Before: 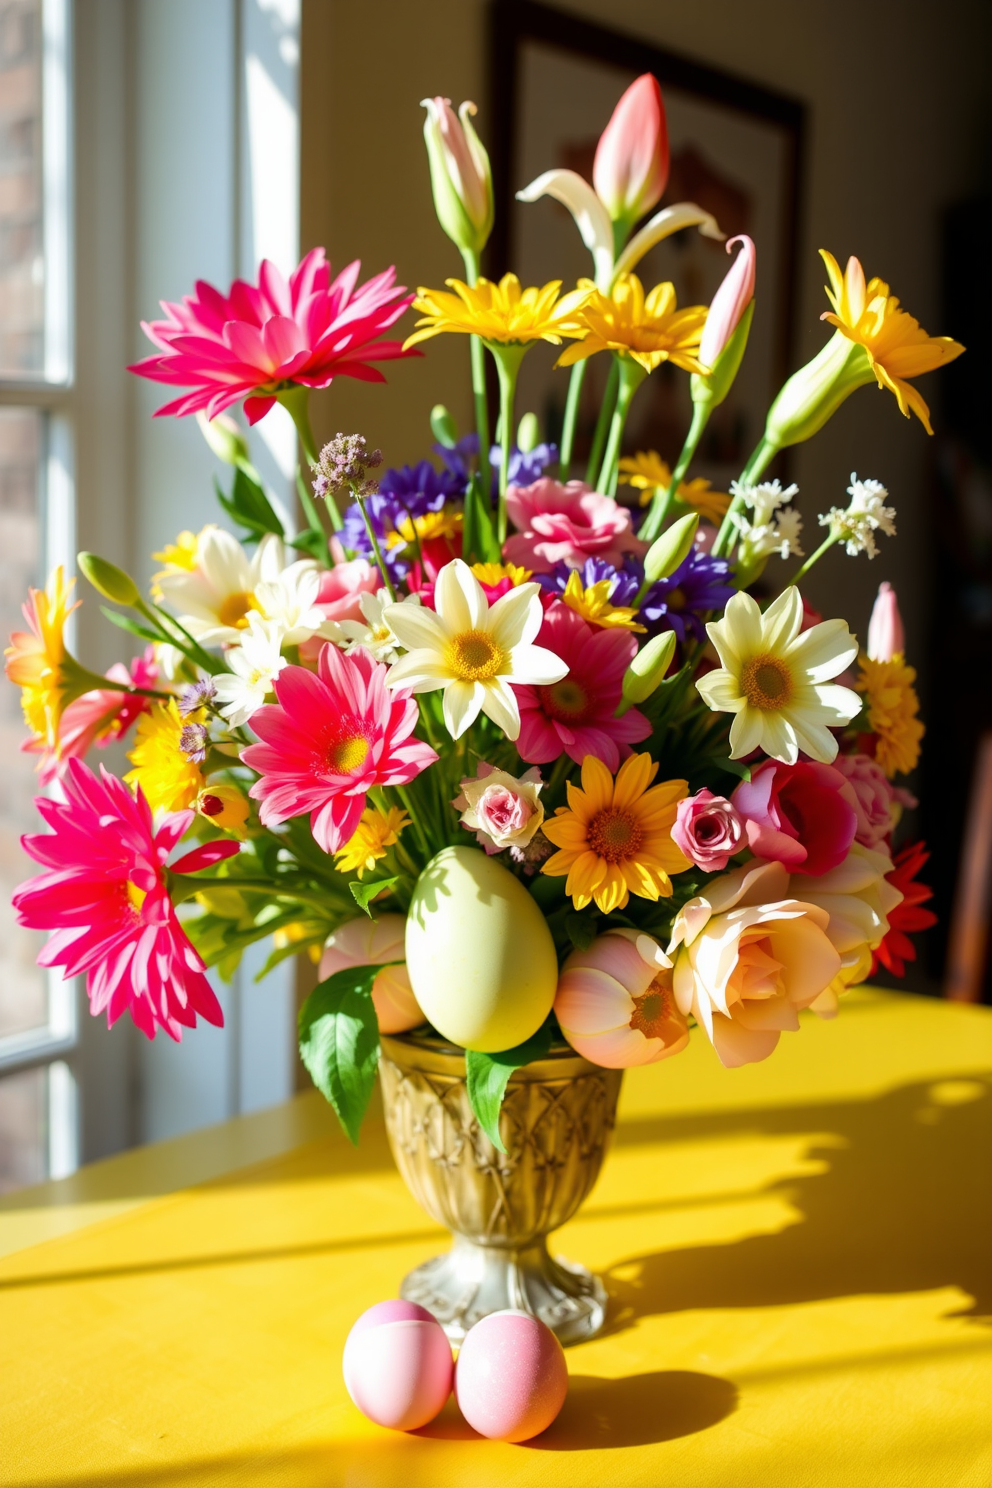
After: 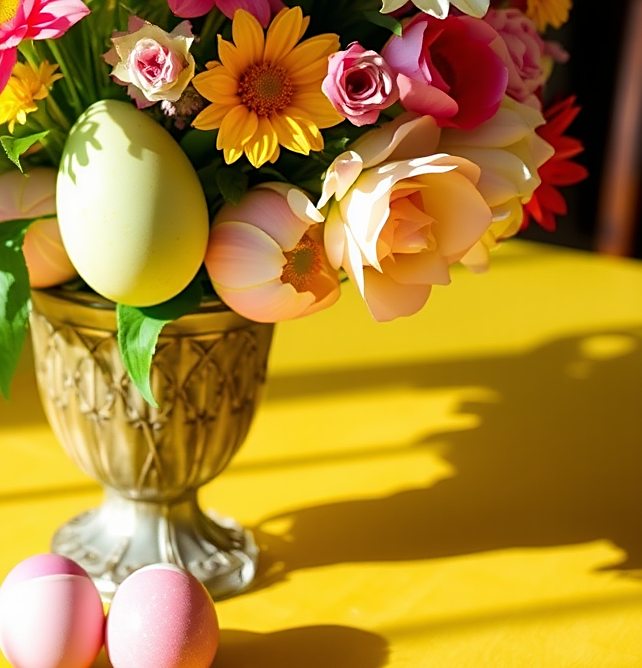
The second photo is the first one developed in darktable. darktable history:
crop and rotate: left 35.229%, top 50.193%, bottom 4.863%
sharpen: on, module defaults
